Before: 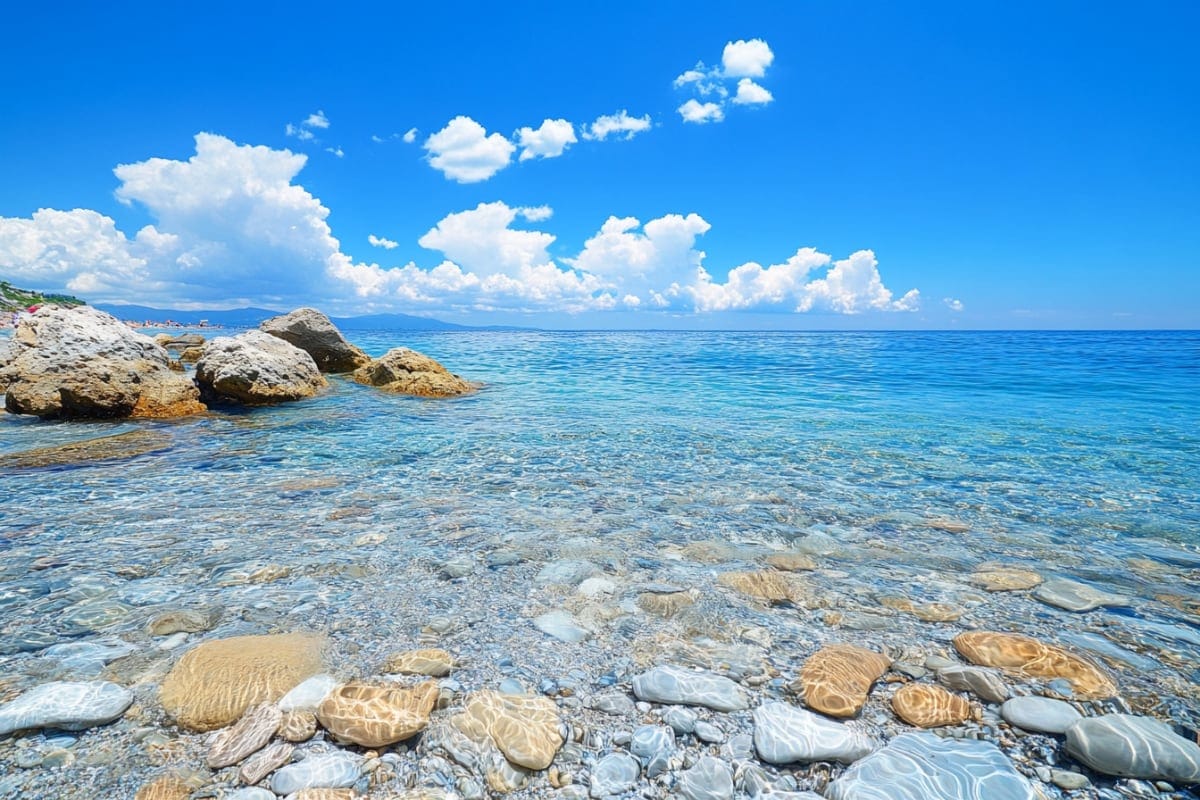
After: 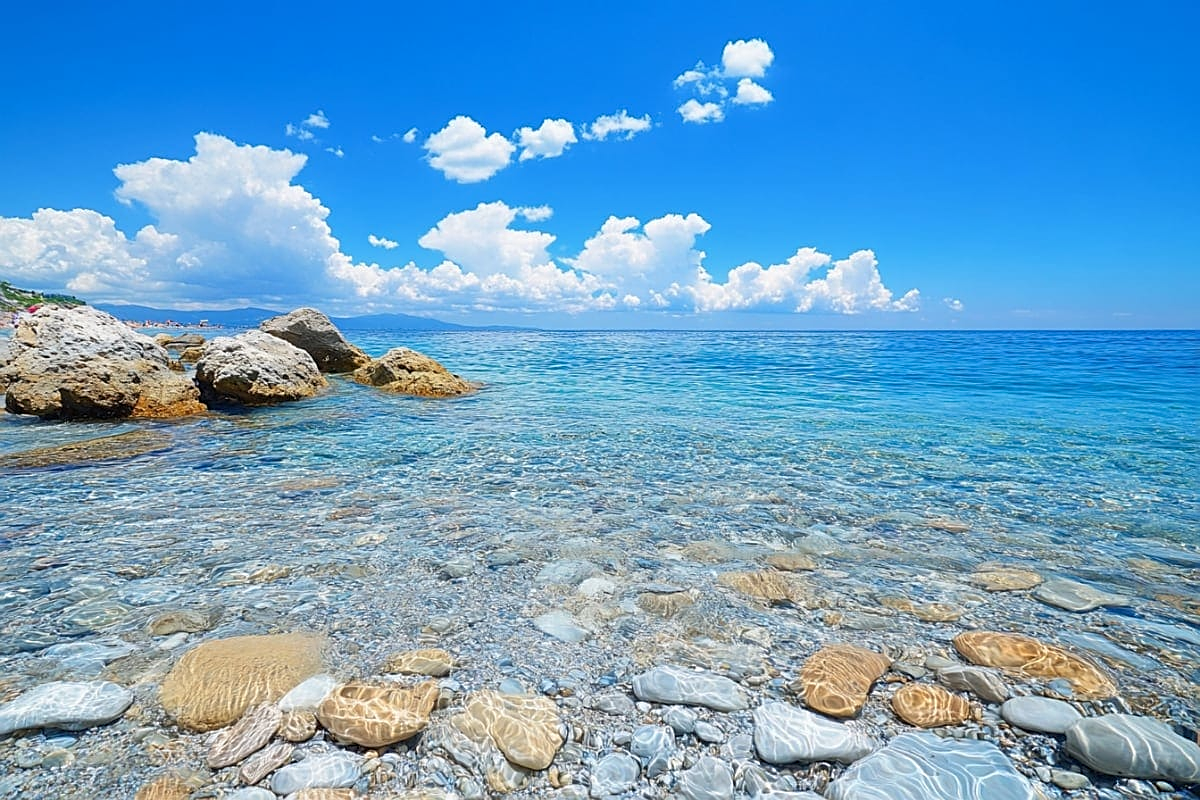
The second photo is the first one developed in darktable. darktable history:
sharpen: on, module defaults
exposure: exposure -0.041 EV, compensate highlight preservation false
shadows and highlights: shadows 25, highlights -25
